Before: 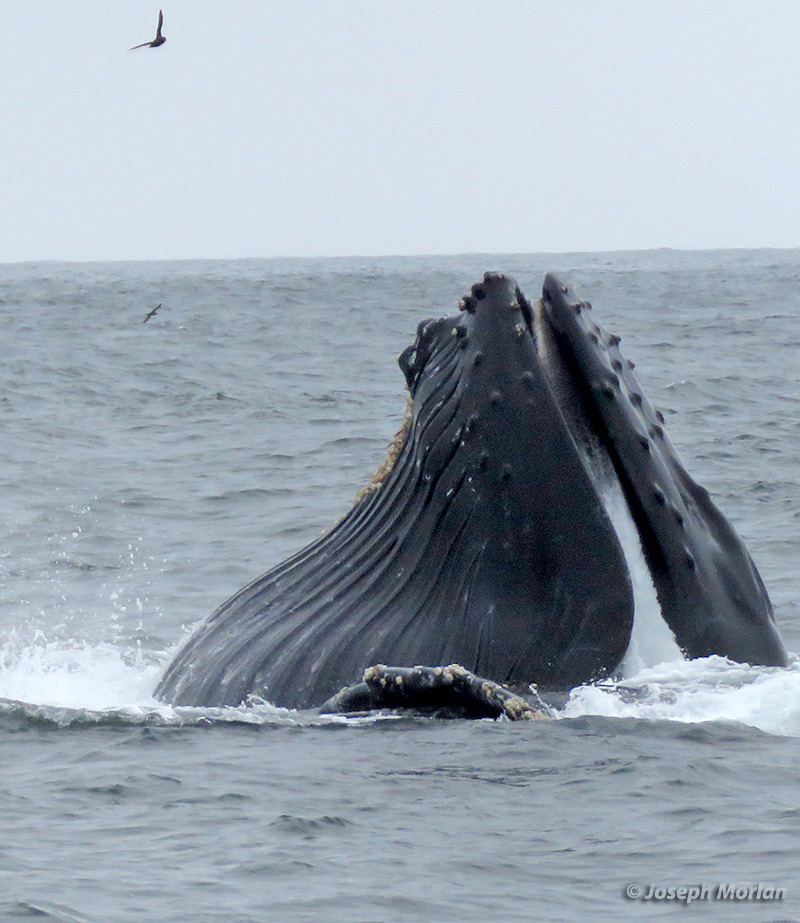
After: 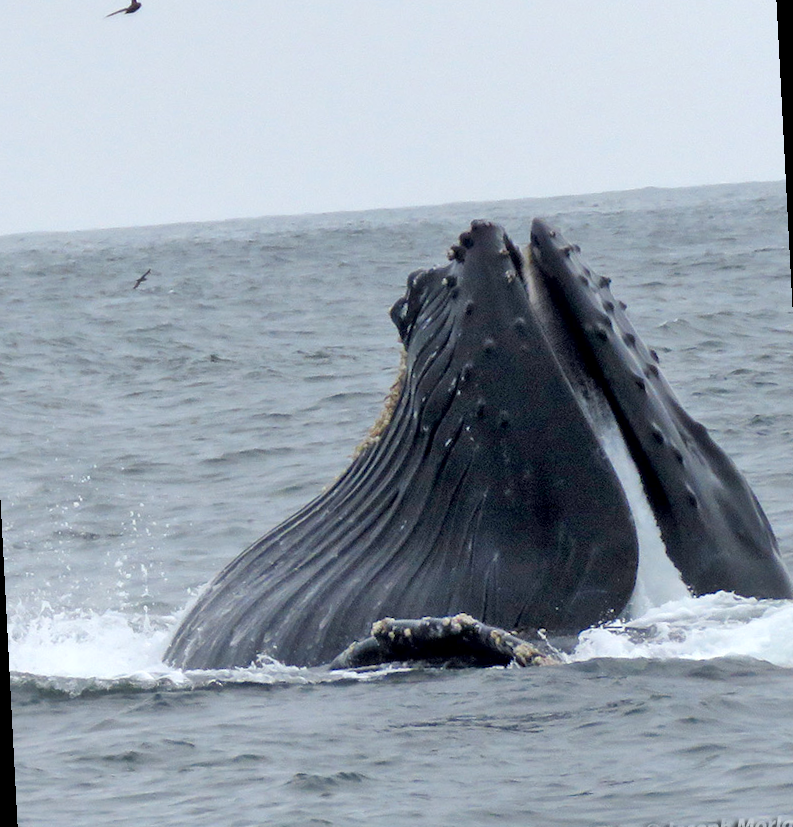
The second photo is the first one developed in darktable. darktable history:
local contrast: mode bilateral grid, contrast 20, coarseness 50, detail 120%, midtone range 0.2
rotate and perspective: rotation -3°, crop left 0.031, crop right 0.968, crop top 0.07, crop bottom 0.93
